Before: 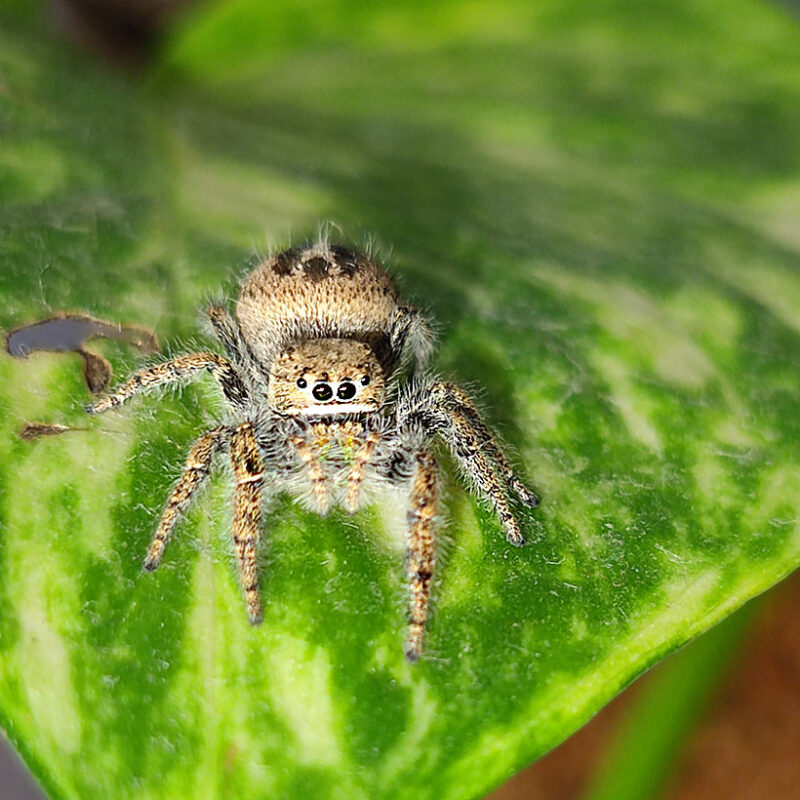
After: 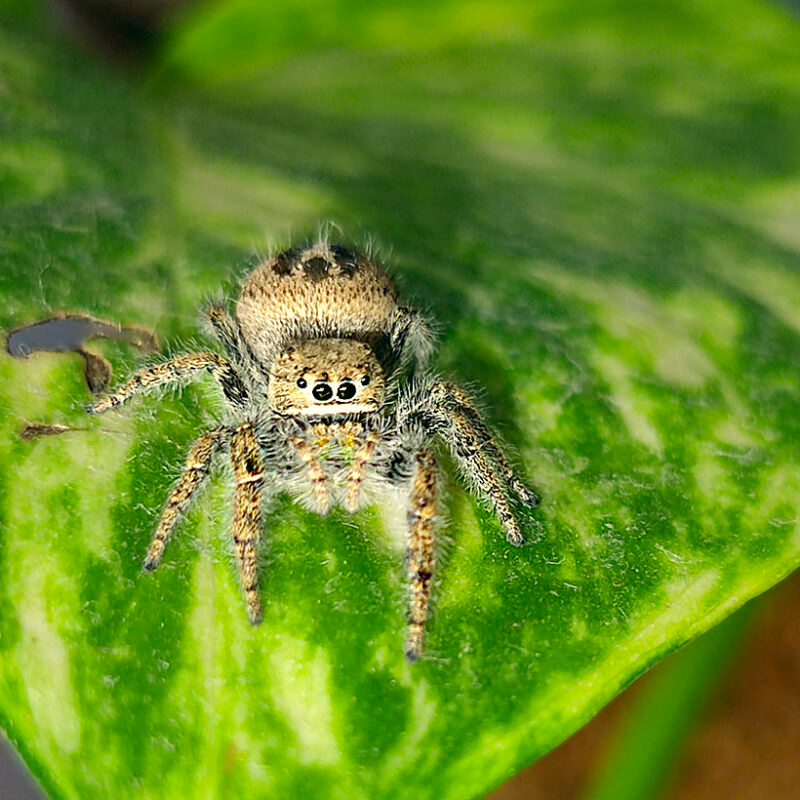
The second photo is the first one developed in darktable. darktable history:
color correction: highlights a* -0.421, highlights b* 9.55, shadows a* -9.07, shadows b* 0.622
haze removal: compatibility mode true, adaptive false
